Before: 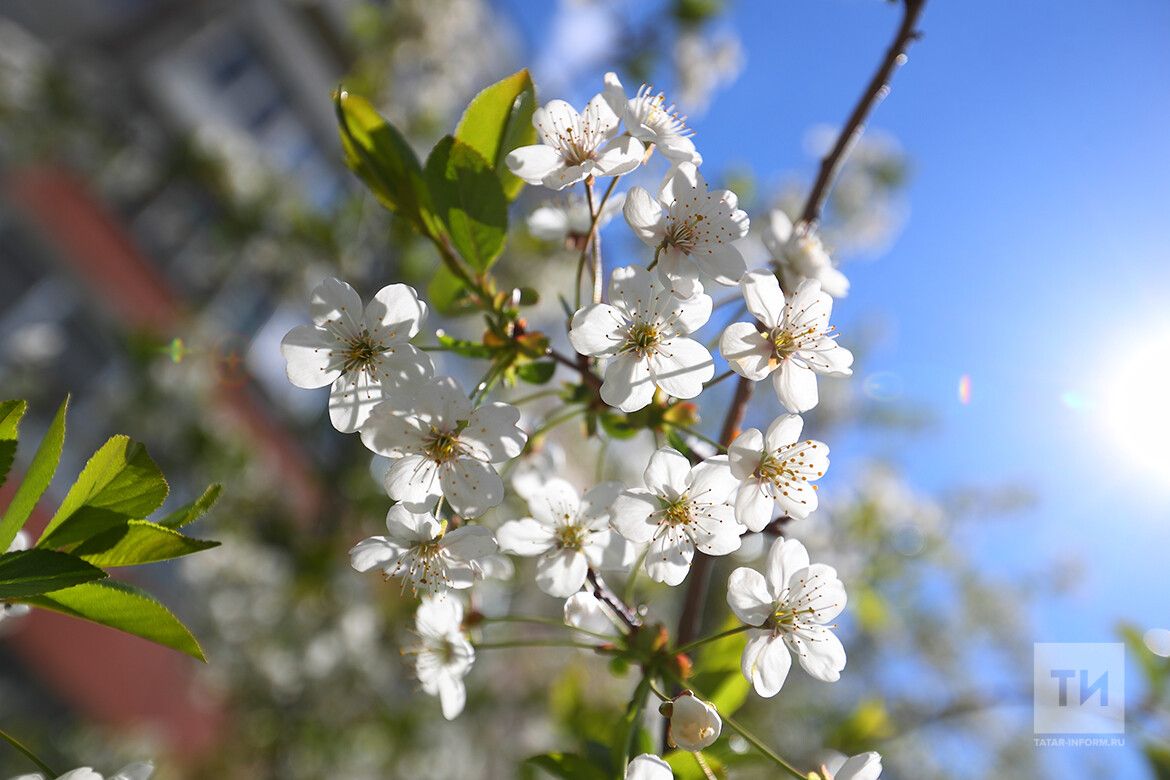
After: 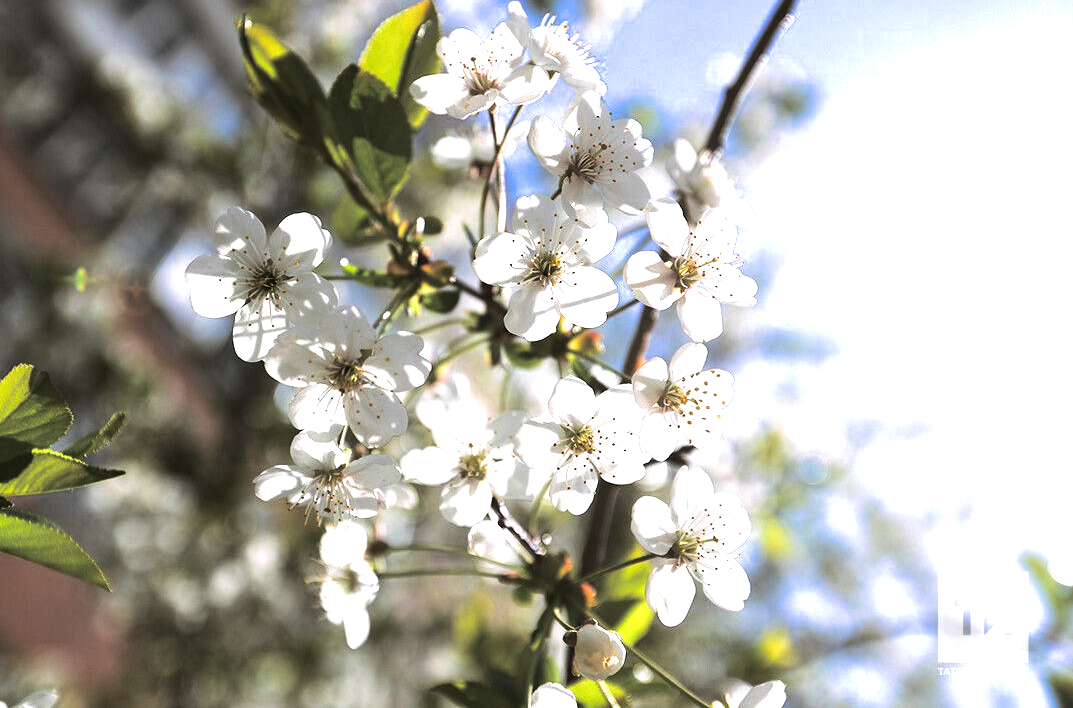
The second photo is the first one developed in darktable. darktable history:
tone equalizer: -8 EV -0.75 EV, -7 EV -0.7 EV, -6 EV -0.6 EV, -5 EV -0.4 EV, -3 EV 0.4 EV, -2 EV 0.6 EV, -1 EV 0.7 EV, +0 EV 0.75 EV, edges refinement/feathering 500, mask exposure compensation -1.57 EV, preserve details no
crop and rotate: left 8.262%, top 9.226%
split-toning: shadows › hue 46.8°, shadows › saturation 0.17, highlights › hue 316.8°, highlights › saturation 0.27, balance -51.82
exposure: black level correction 0.001, exposure 0.3 EV, compensate highlight preservation false
